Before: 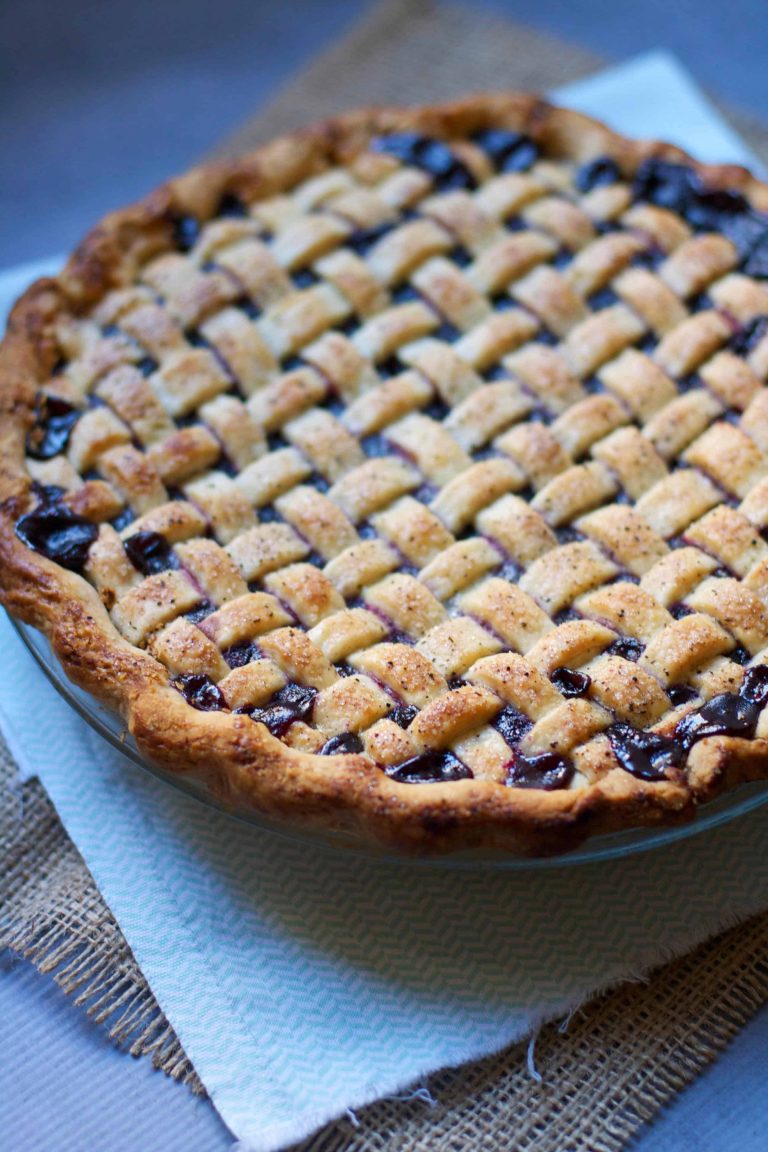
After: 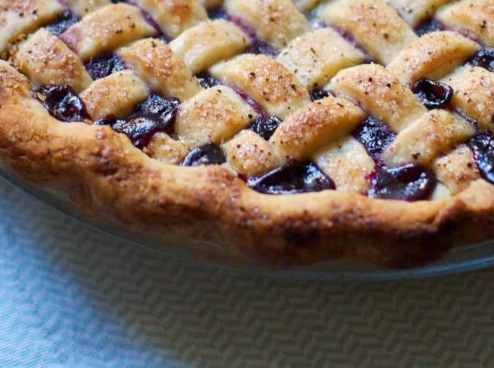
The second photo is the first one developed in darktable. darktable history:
shadows and highlights: shadows 49, highlights -41, soften with gaussian
crop: left 18.091%, top 51.13%, right 17.525%, bottom 16.85%
